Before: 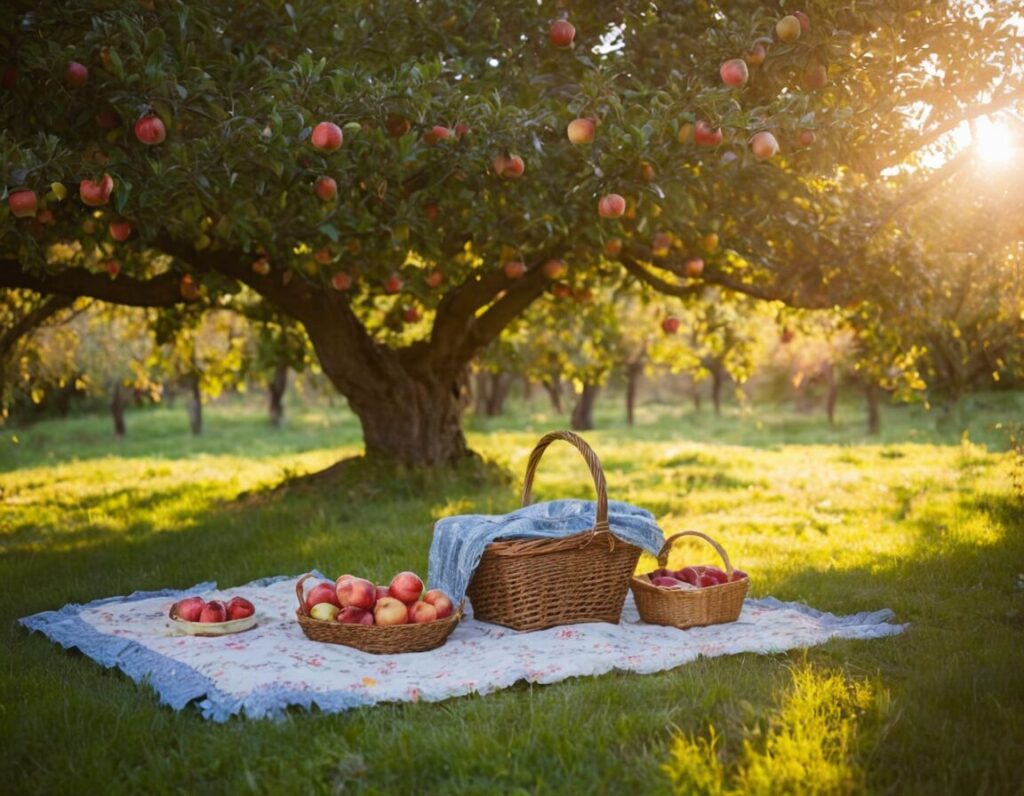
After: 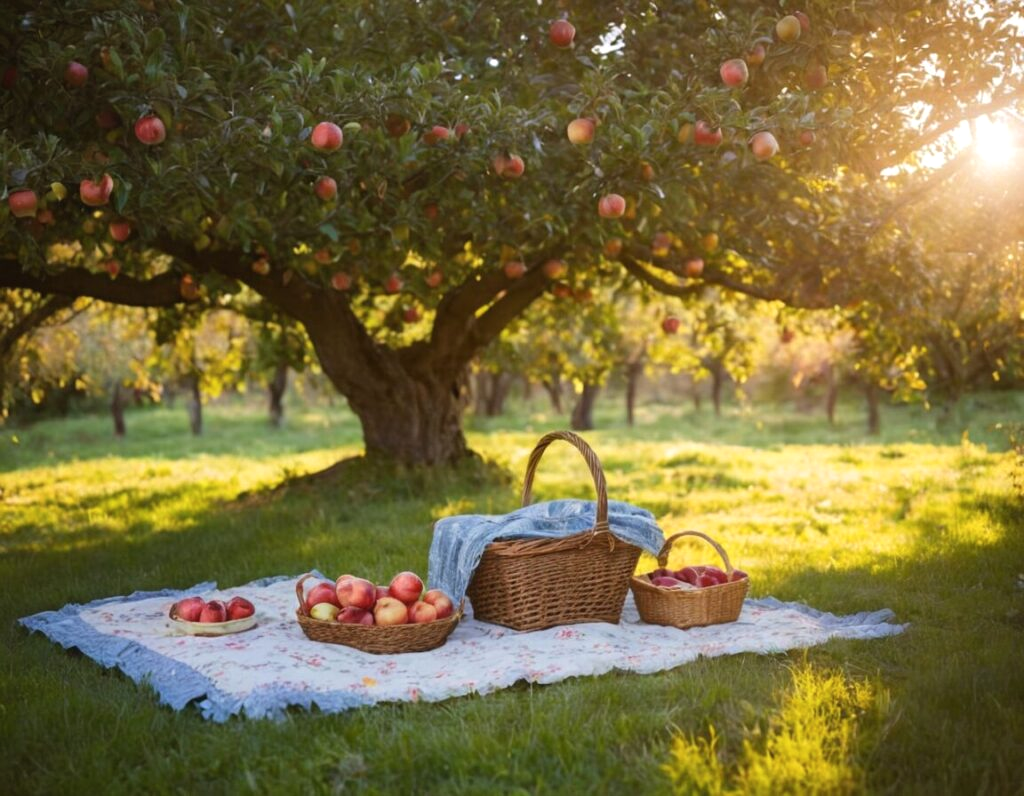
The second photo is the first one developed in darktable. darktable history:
shadows and highlights: radius 168.65, shadows 26.13, white point adjustment 3.3, highlights -68.59, soften with gaussian
